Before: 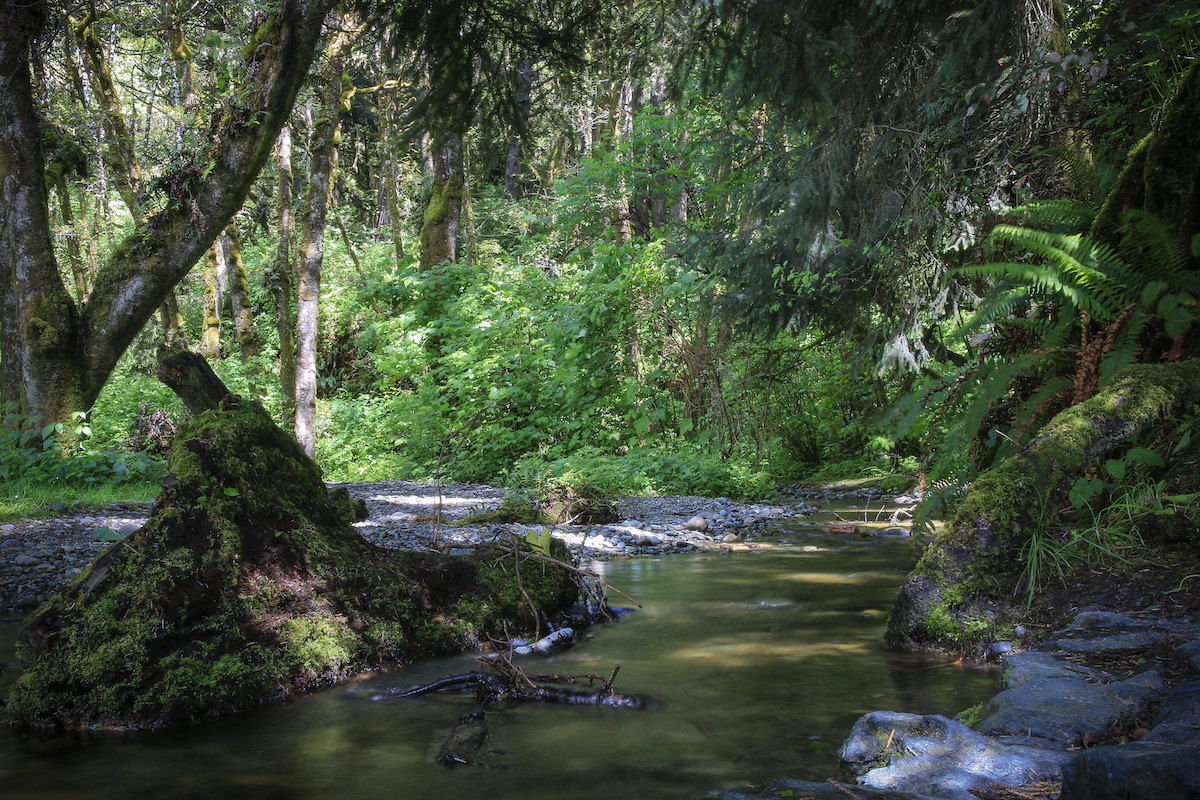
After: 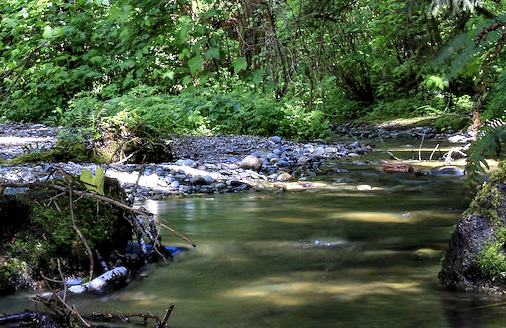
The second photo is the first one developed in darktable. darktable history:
crop: left 37.215%, top 45.16%, right 20.615%, bottom 13.729%
contrast equalizer: y [[0.6 ×6], [0.55 ×6], [0 ×6], [0 ×6], [0 ×6]]
